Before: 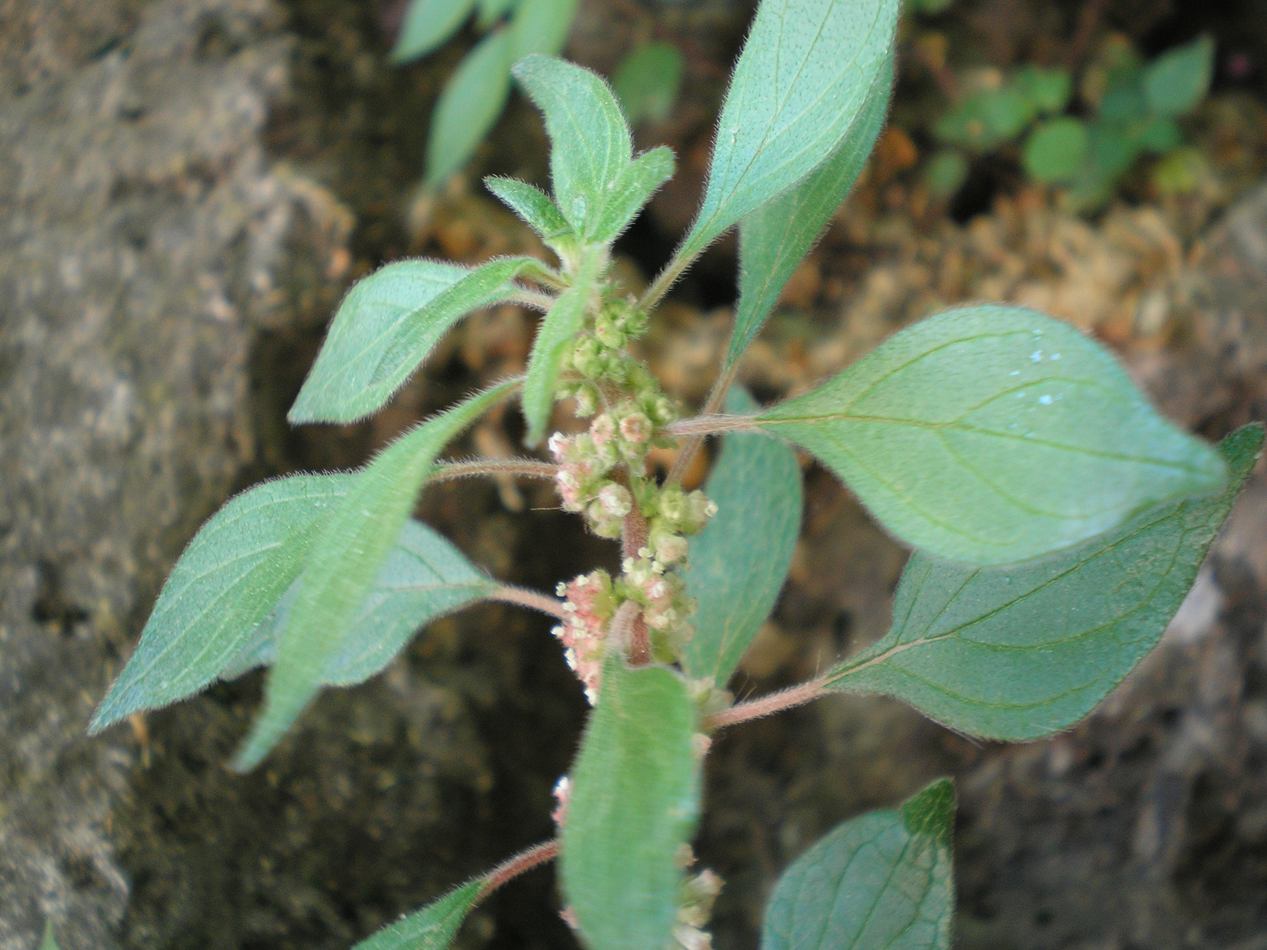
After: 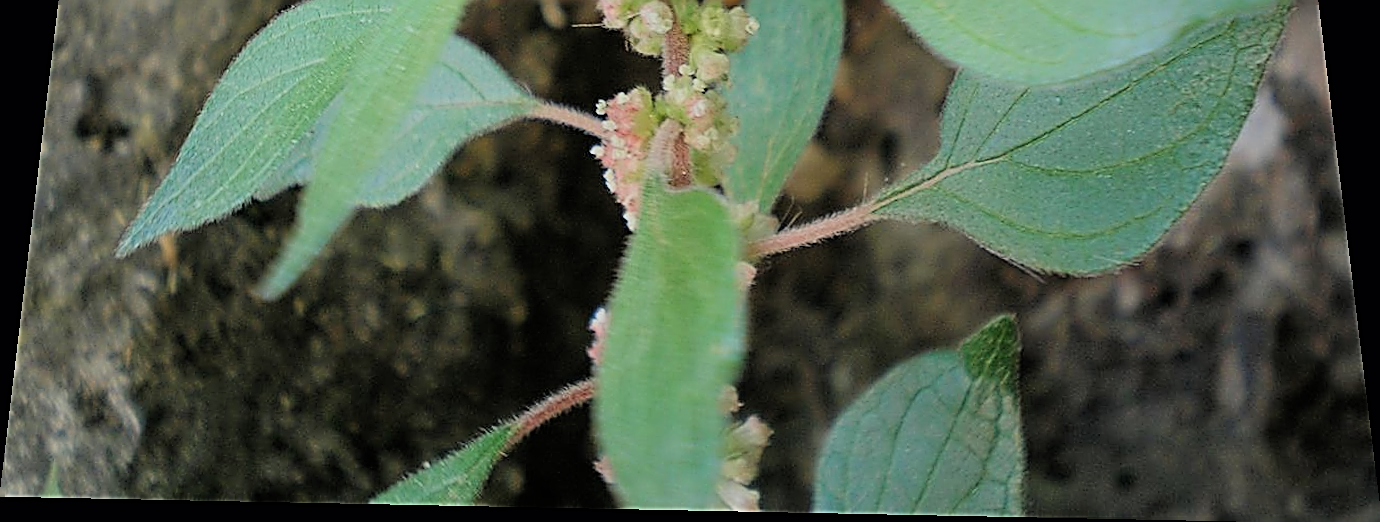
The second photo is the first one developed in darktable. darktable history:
sharpen: amount 2
filmic rgb: black relative exposure -7.15 EV, white relative exposure 5.36 EV, hardness 3.02, color science v6 (2022)
rotate and perspective: rotation 0.128°, lens shift (vertical) -0.181, lens shift (horizontal) -0.044, shear 0.001, automatic cropping off
crop and rotate: top 46.237%
